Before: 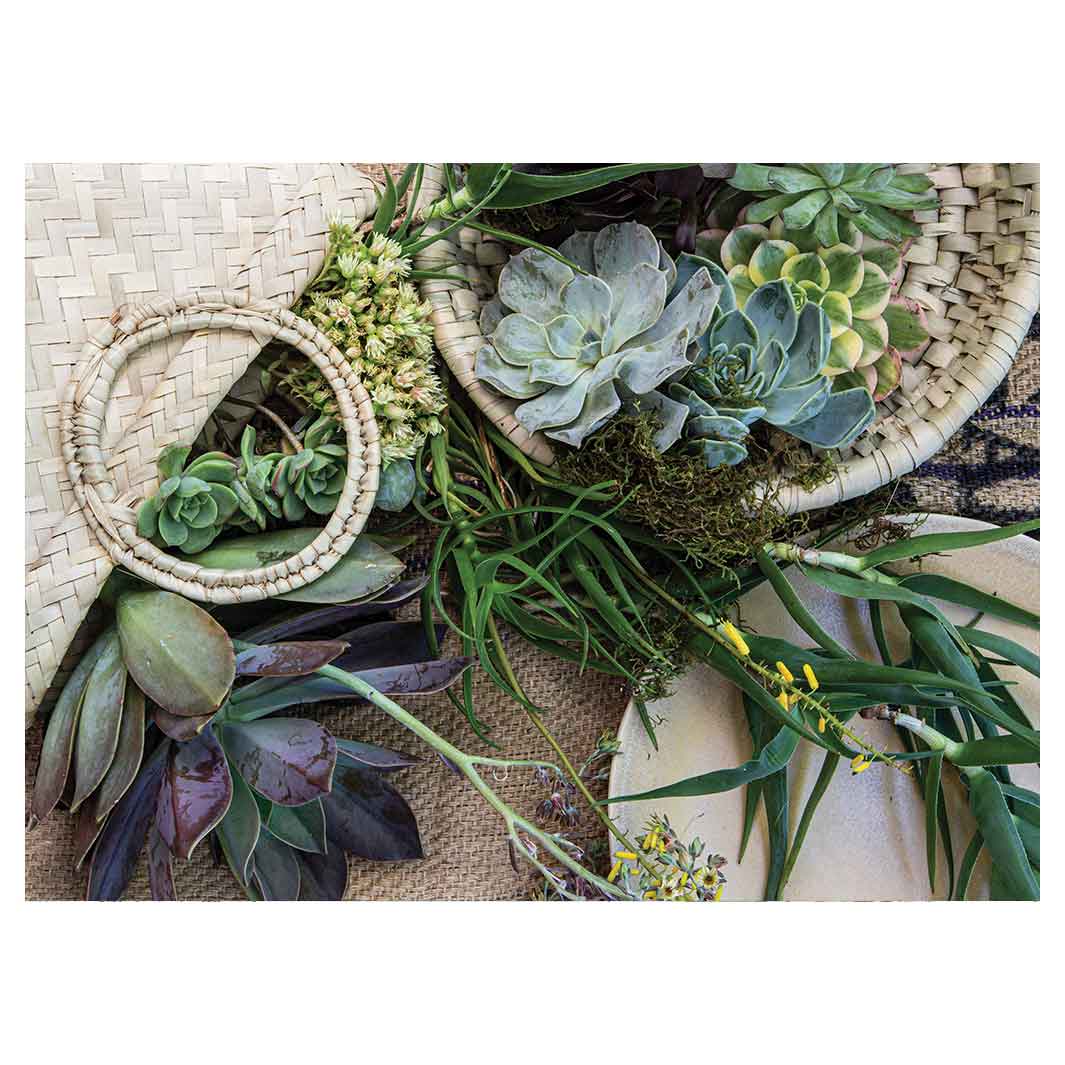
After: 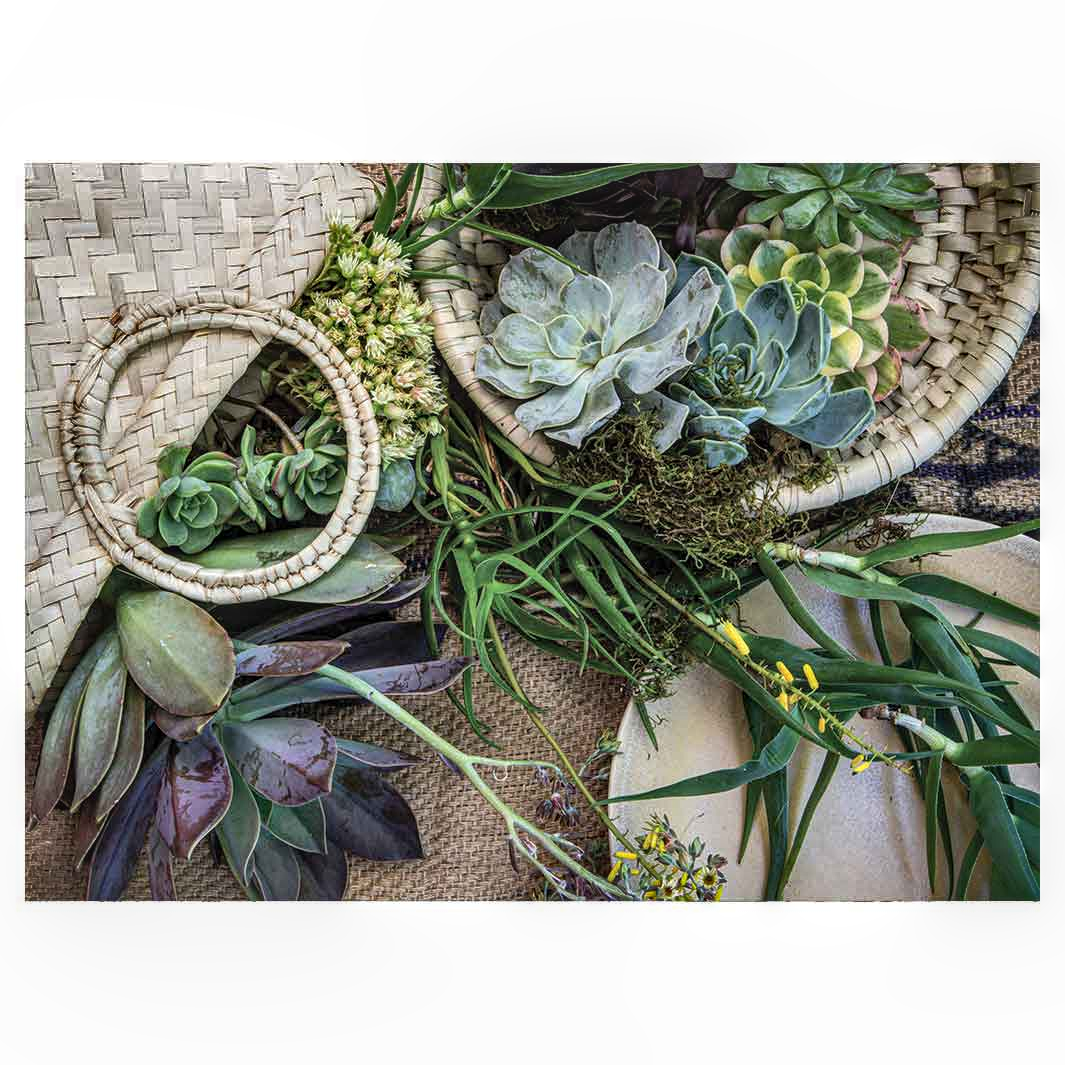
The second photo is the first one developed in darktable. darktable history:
local contrast: on, module defaults
shadows and highlights: shadows 75, highlights -60.85, soften with gaussian
white balance: emerald 1
